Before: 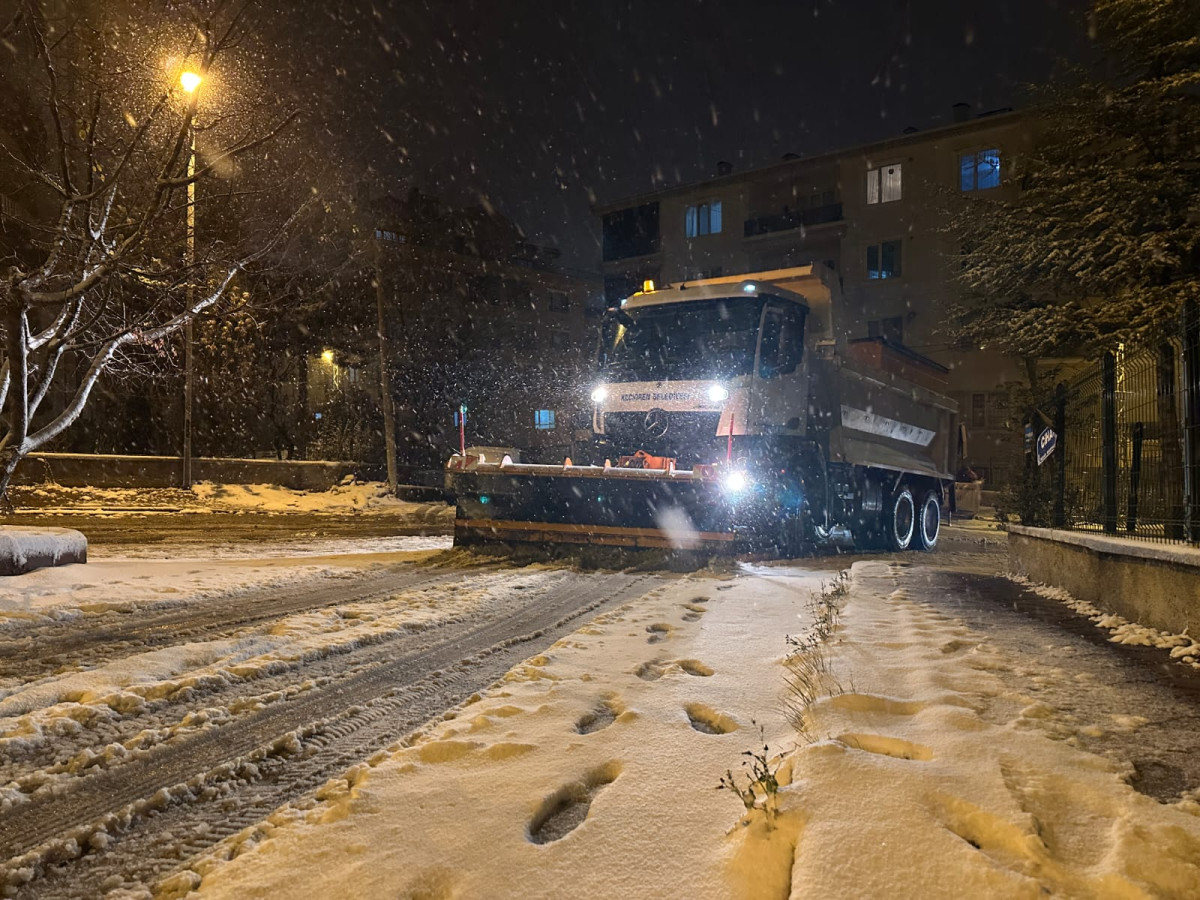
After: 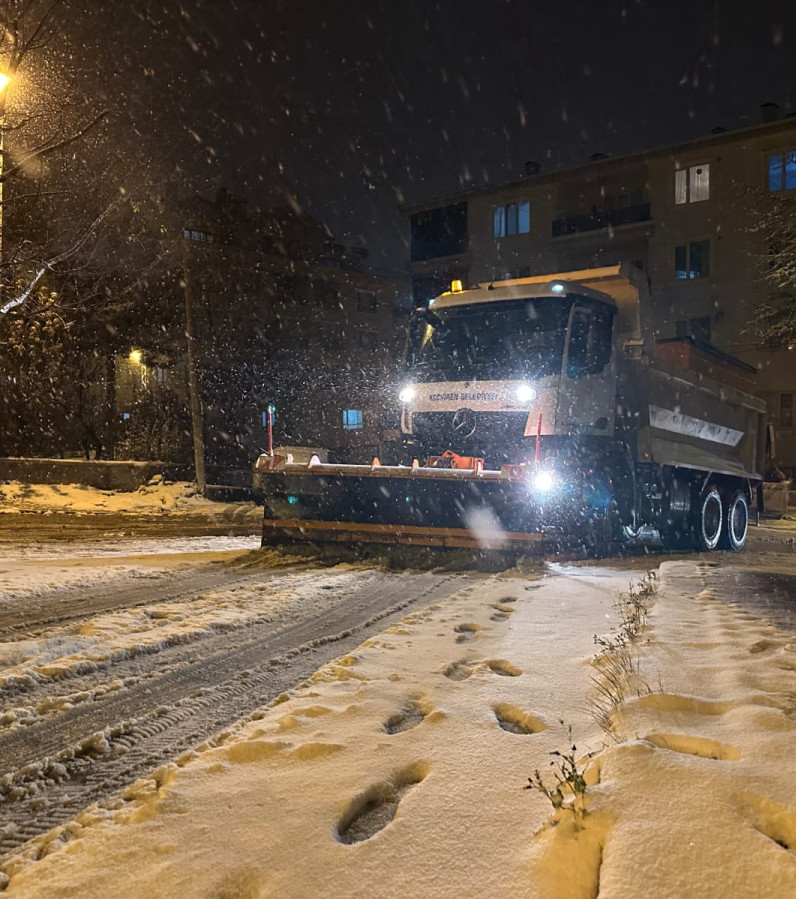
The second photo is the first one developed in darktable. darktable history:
crop and rotate: left 16.01%, right 17.6%
